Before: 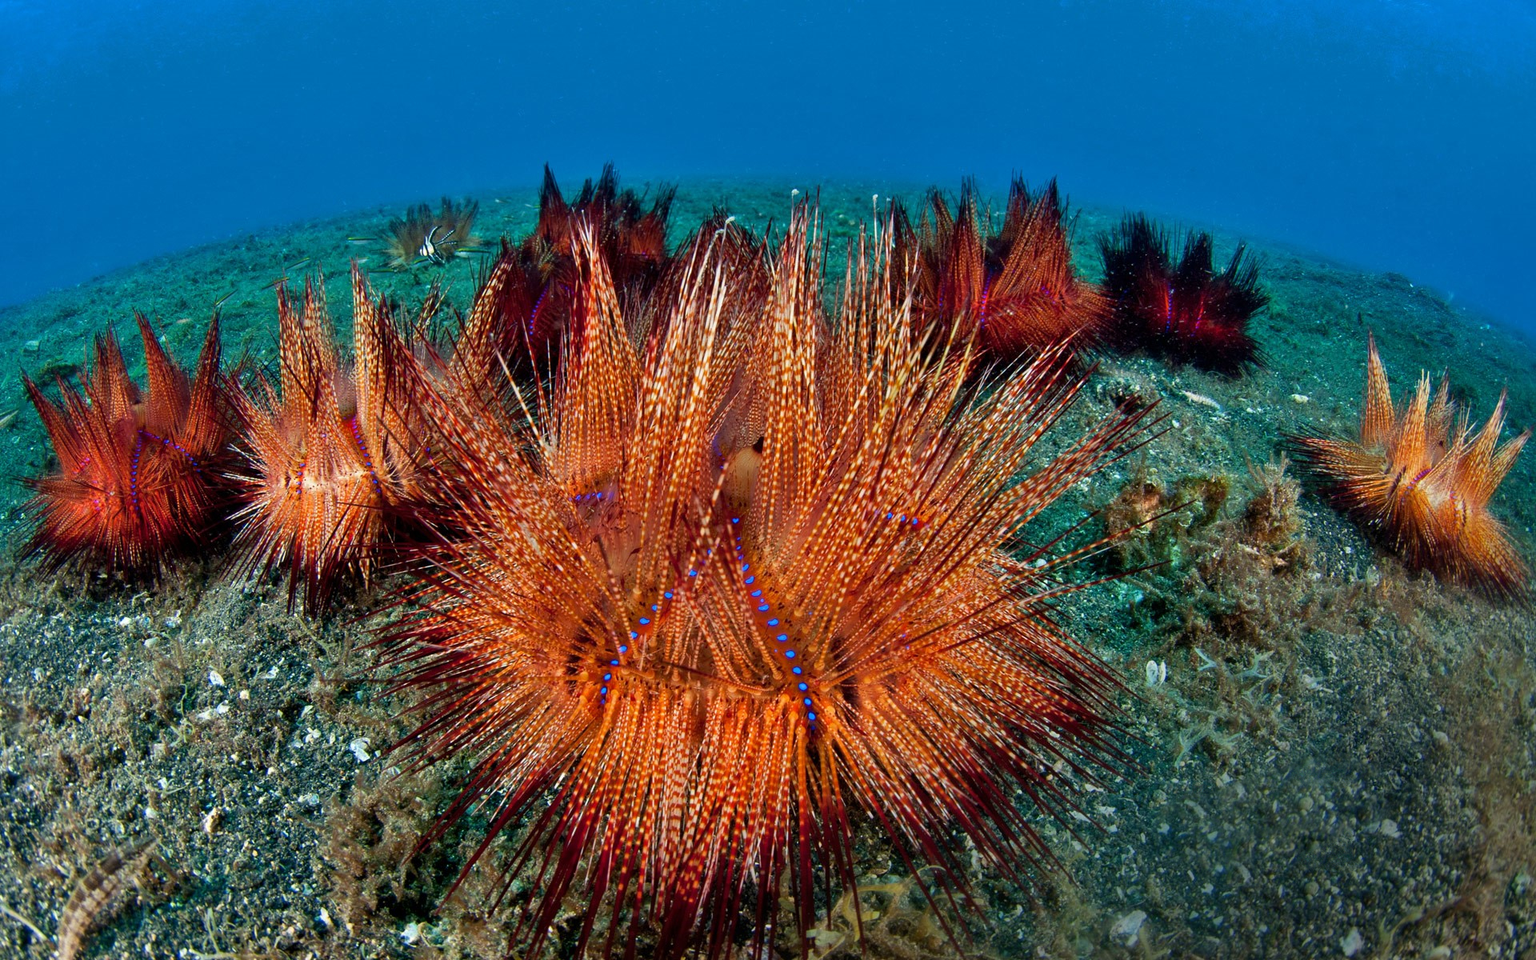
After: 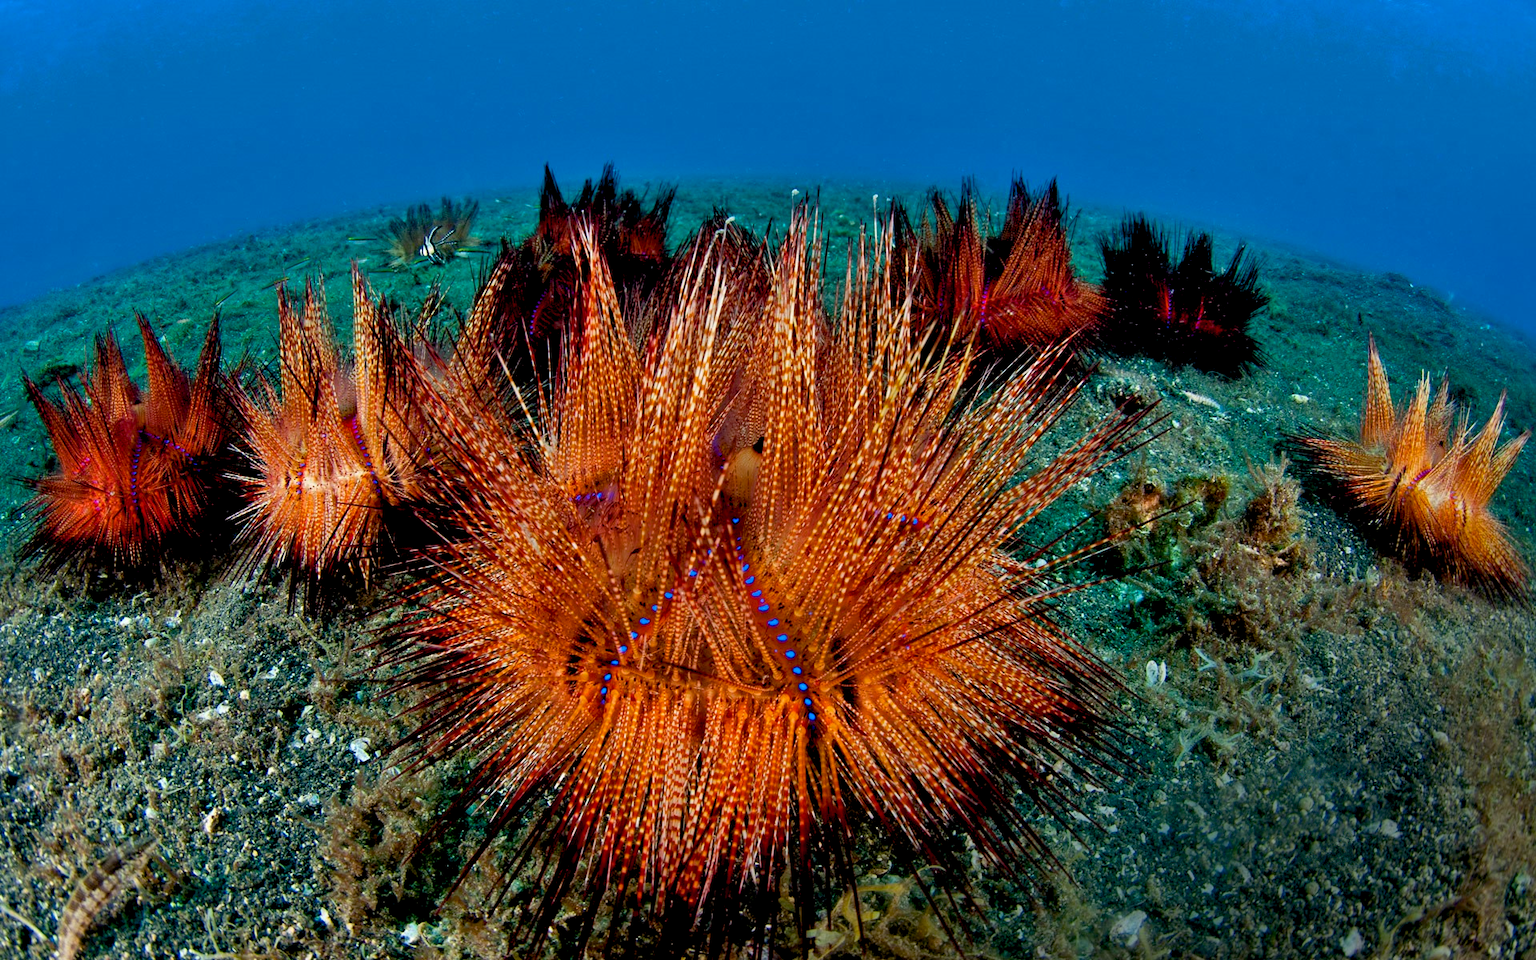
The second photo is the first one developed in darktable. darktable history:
color balance rgb: global offset › luminance -1.44%, perceptual saturation grading › global saturation 9.677%
